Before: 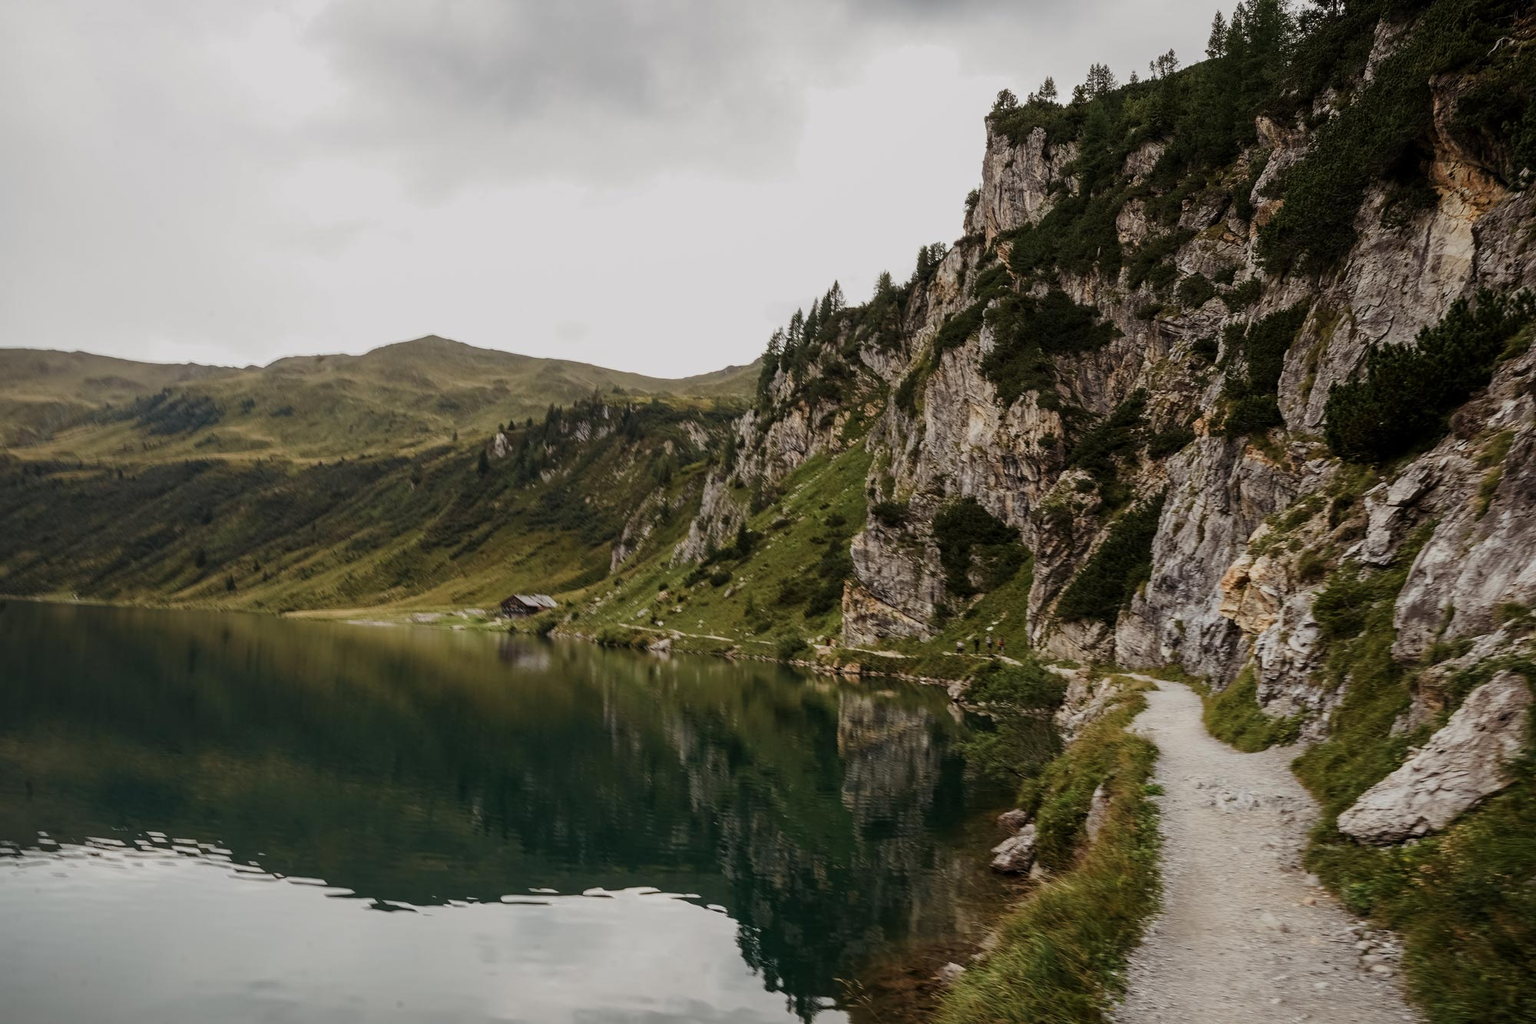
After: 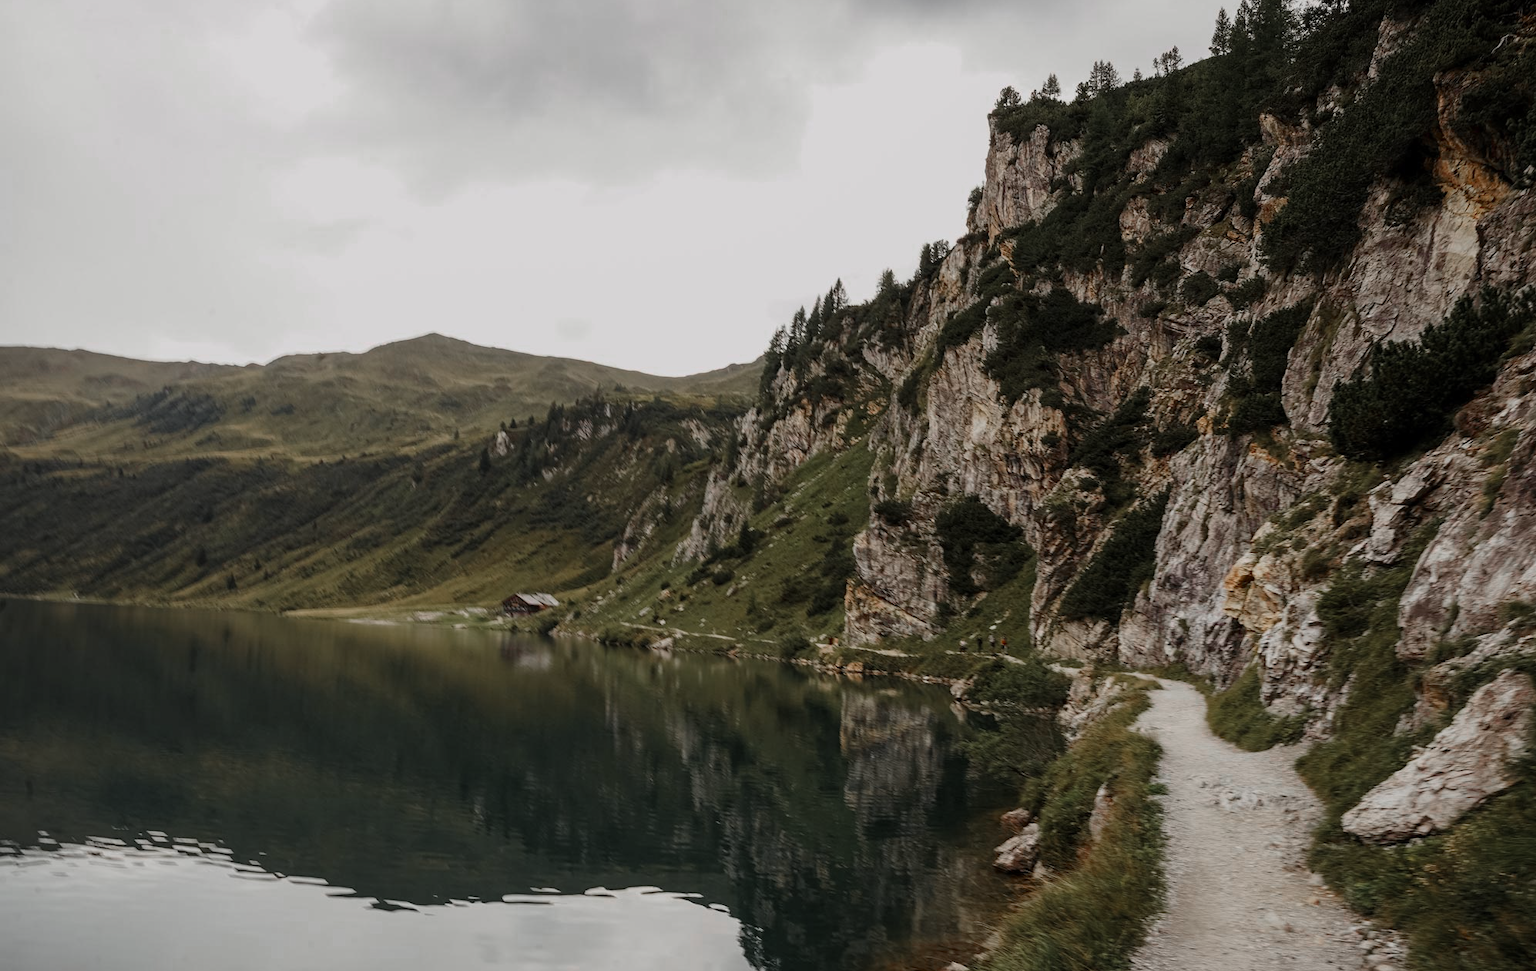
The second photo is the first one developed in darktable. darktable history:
crop: top 0.368%, right 0.258%, bottom 5.017%
color zones: curves: ch0 [(0, 0.48) (0.209, 0.398) (0.305, 0.332) (0.429, 0.493) (0.571, 0.5) (0.714, 0.5) (0.857, 0.5) (1, 0.48)]; ch1 [(0, 0.736) (0.143, 0.625) (0.225, 0.371) (0.429, 0.256) (0.571, 0.241) (0.714, 0.213) (0.857, 0.48) (1, 0.736)]; ch2 [(0, 0.448) (0.143, 0.498) (0.286, 0.5) (0.429, 0.5) (0.571, 0.5) (0.714, 0.5) (0.857, 0.5) (1, 0.448)]
